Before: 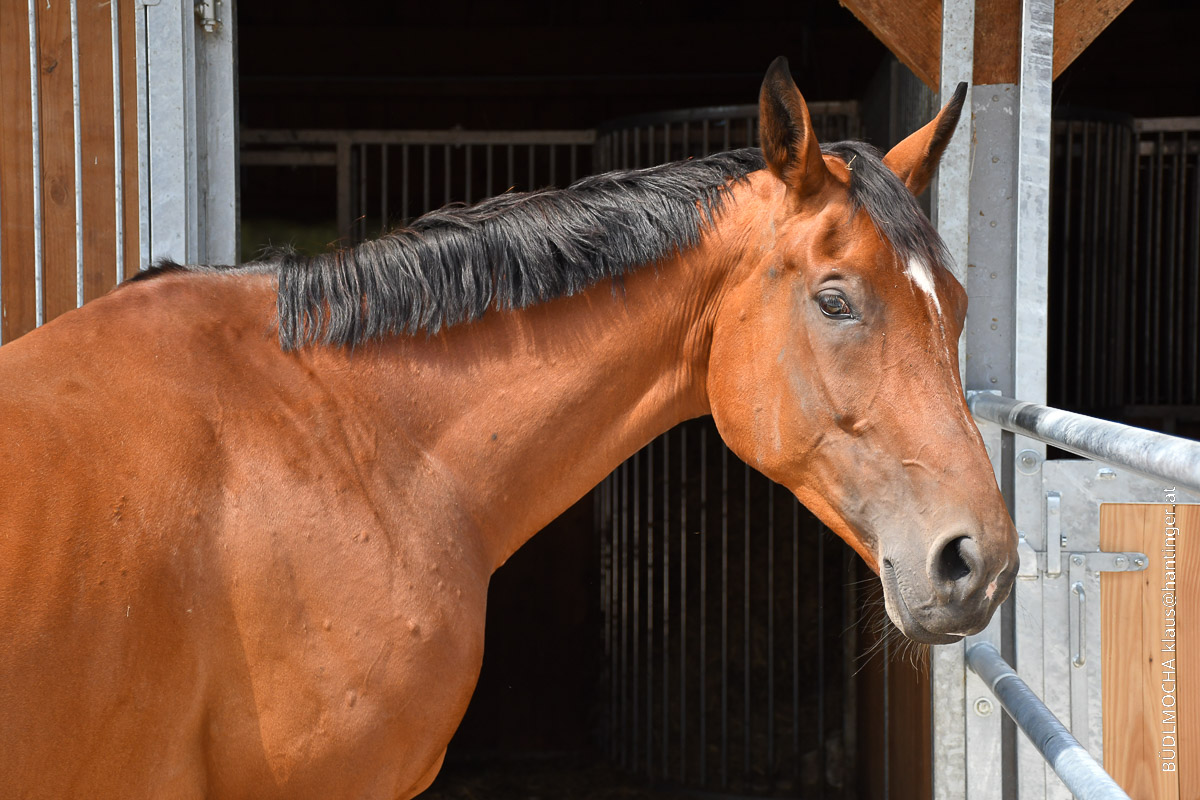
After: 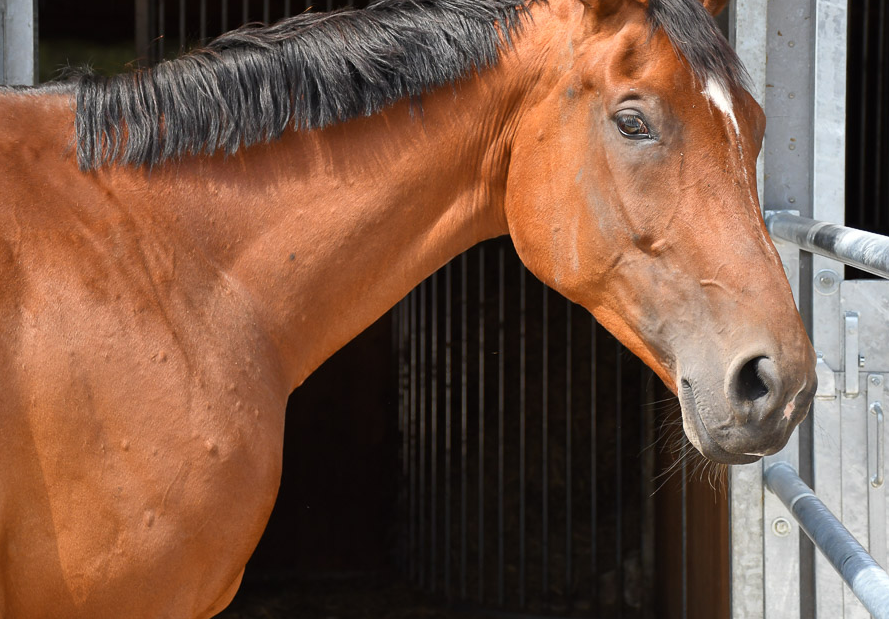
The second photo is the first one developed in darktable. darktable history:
crop: left 16.862%, top 22.512%, right 8.984%
